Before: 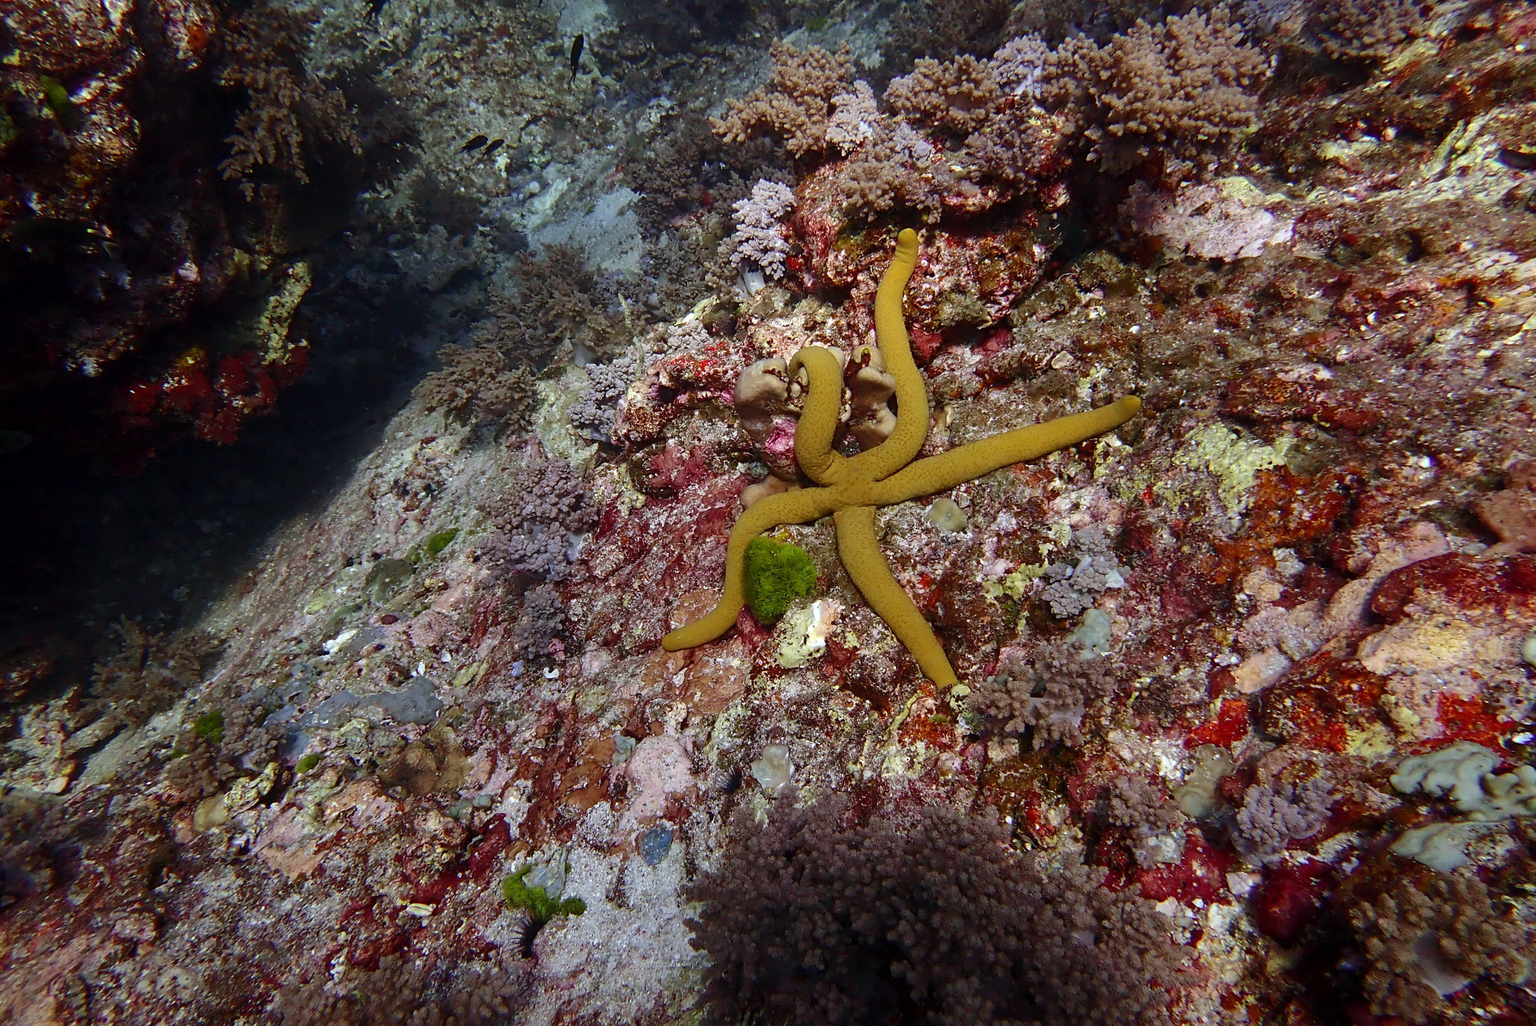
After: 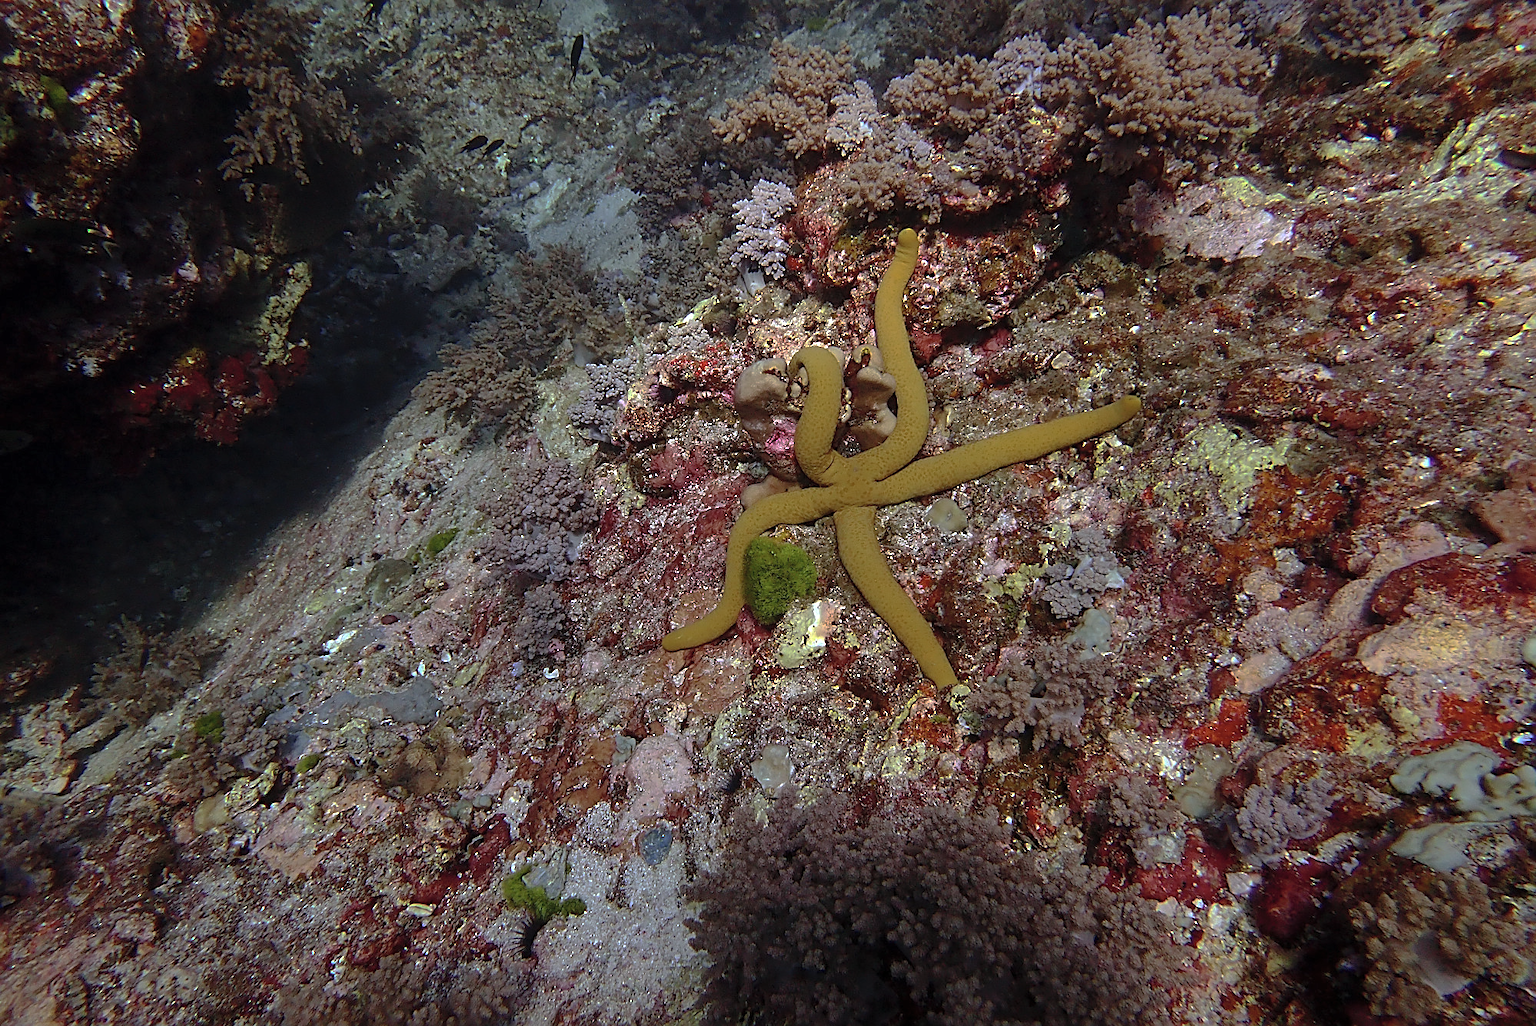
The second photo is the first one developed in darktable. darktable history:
sharpen: on, module defaults
base curve: curves: ch0 [(0, 0) (0.841, 0.609) (1, 1)], preserve colors none
contrast brightness saturation: brightness 0.12
